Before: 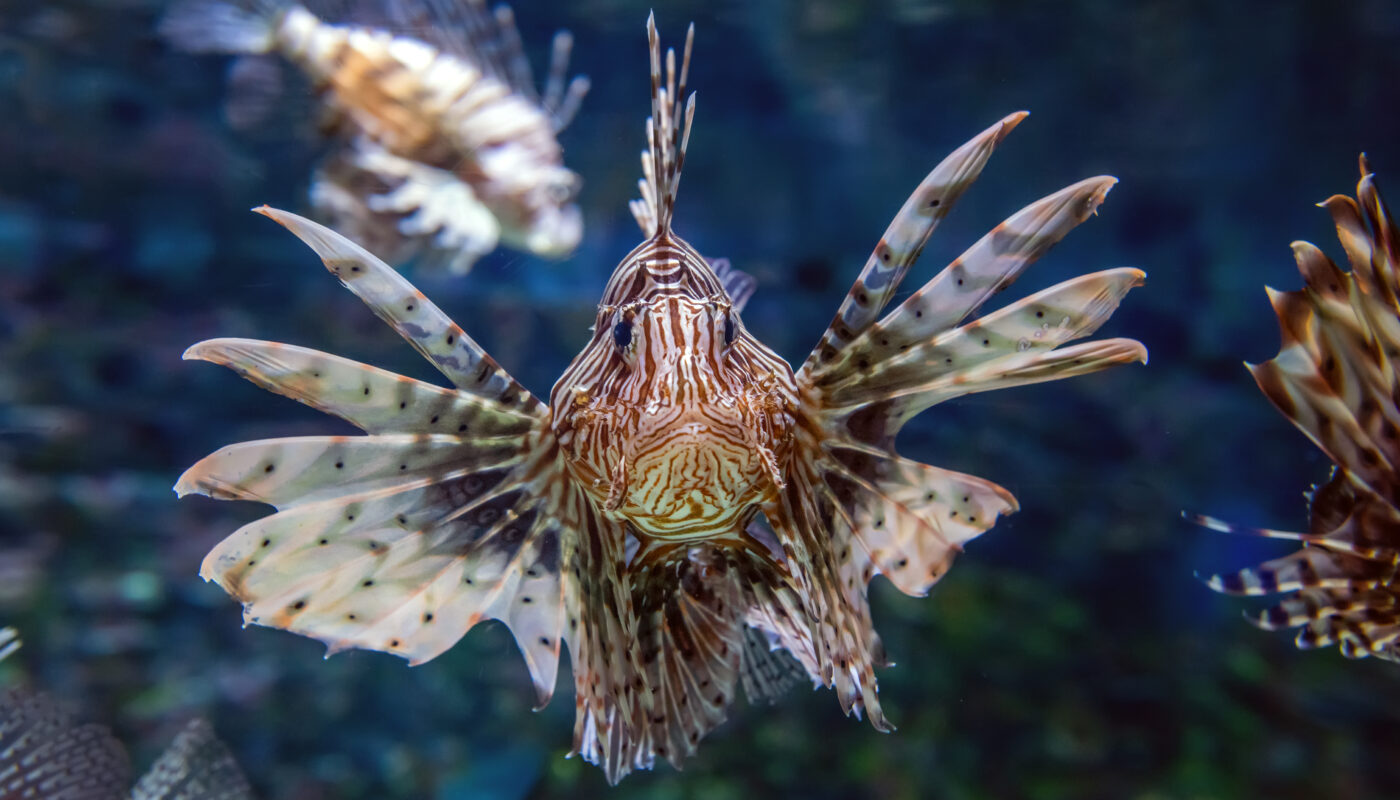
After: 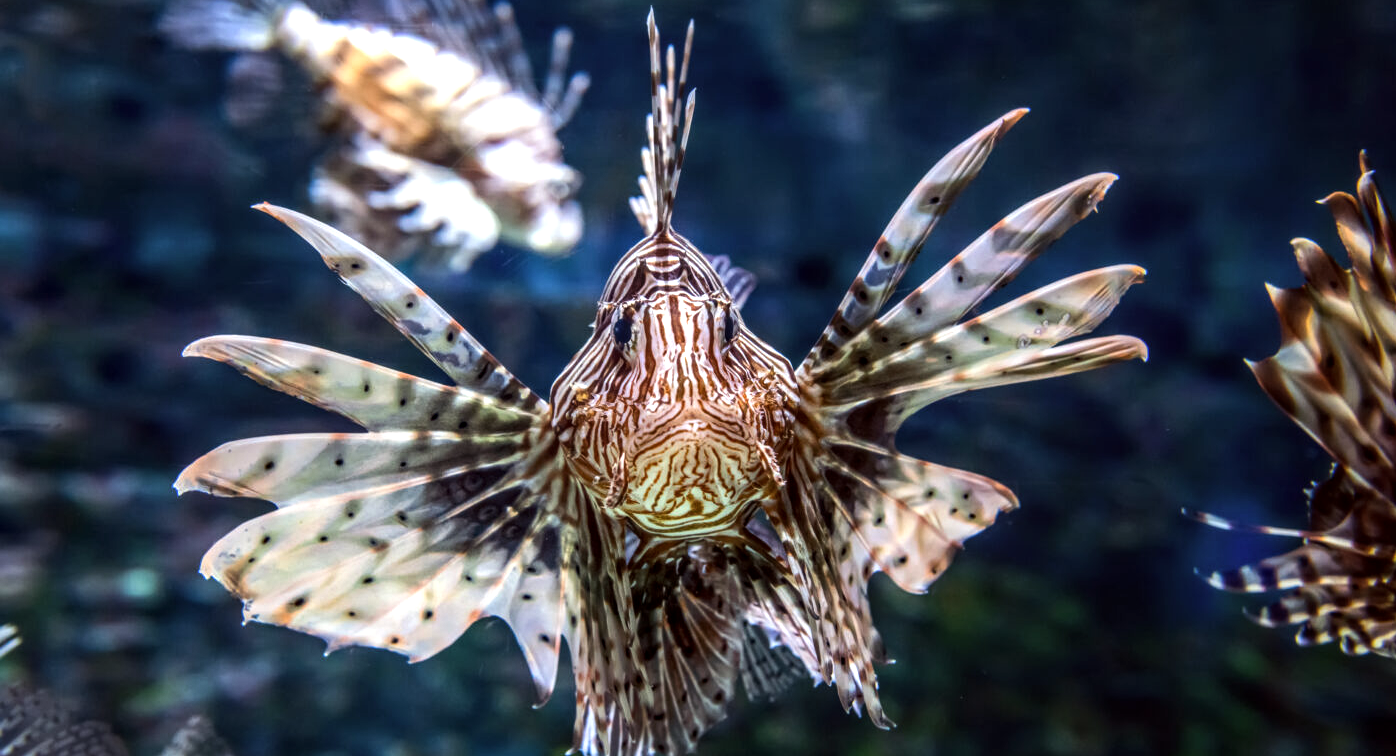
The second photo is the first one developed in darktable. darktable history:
crop: top 0.448%, right 0.264%, bottom 5.045%
tone equalizer: -8 EV -0.75 EV, -7 EV -0.7 EV, -6 EV -0.6 EV, -5 EV -0.4 EV, -3 EV 0.4 EV, -2 EV 0.6 EV, -1 EV 0.7 EV, +0 EV 0.75 EV, edges refinement/feathering 500, mask exposure compensation -1.57 EV, preserve details no
local contrast: detail 130%
